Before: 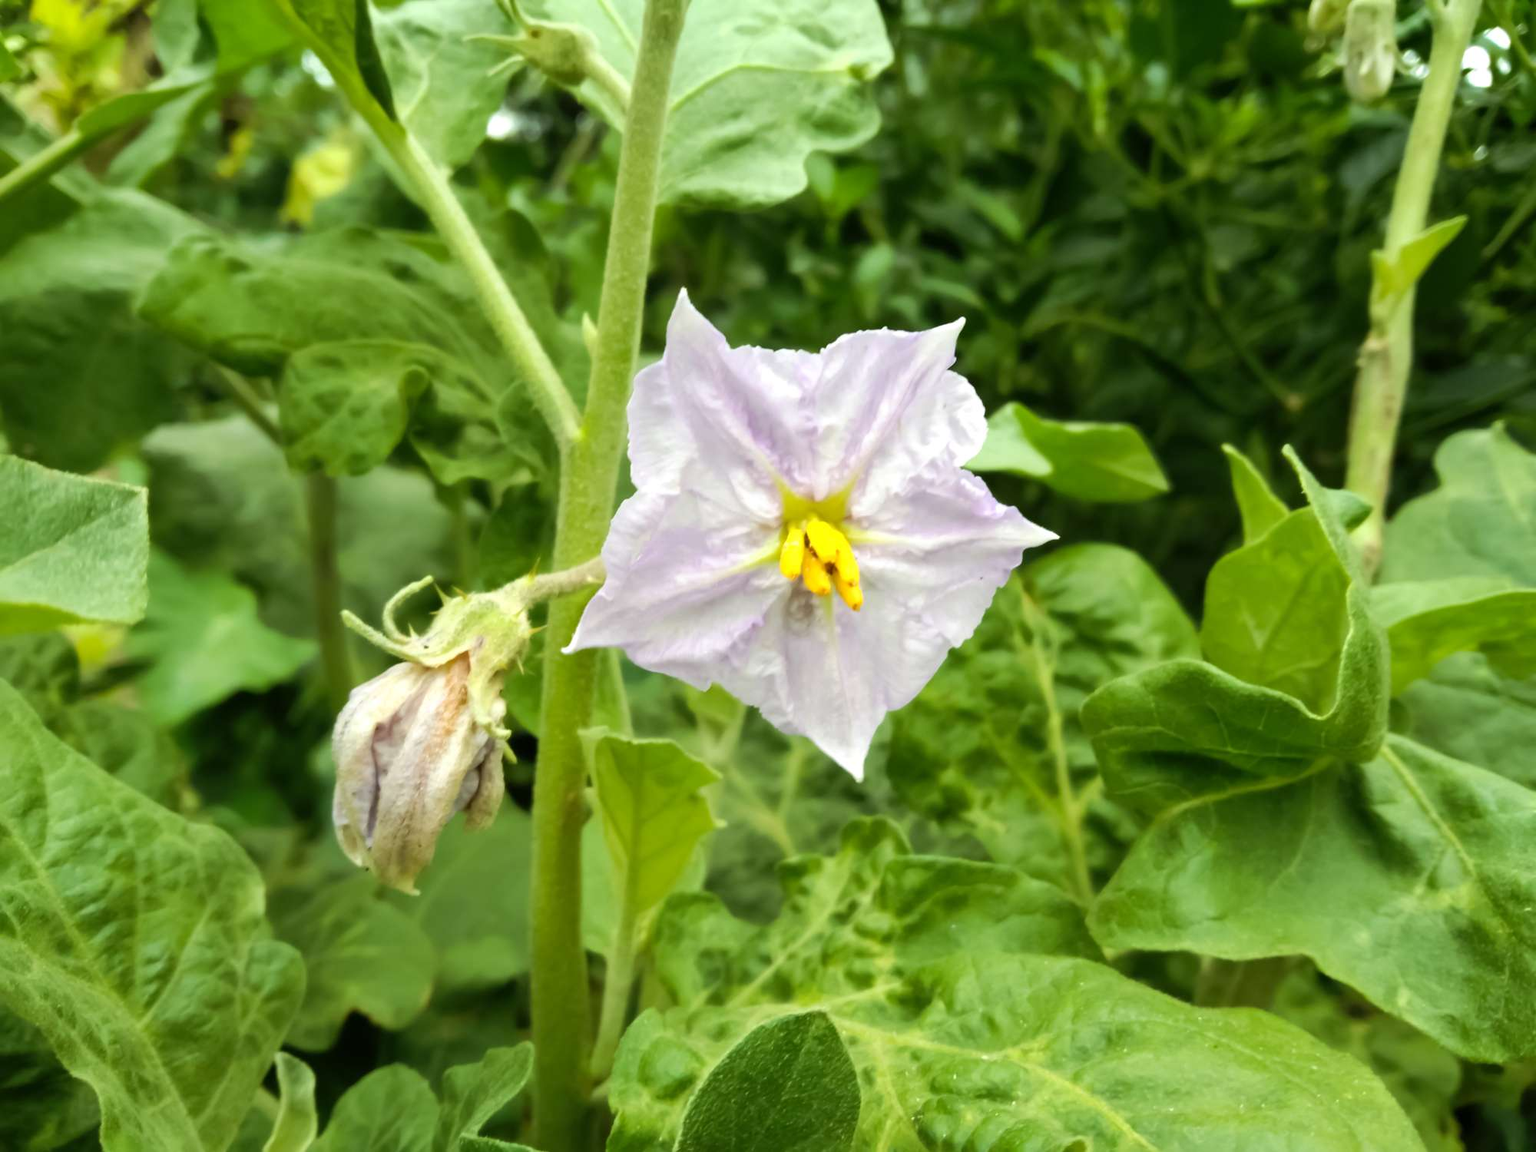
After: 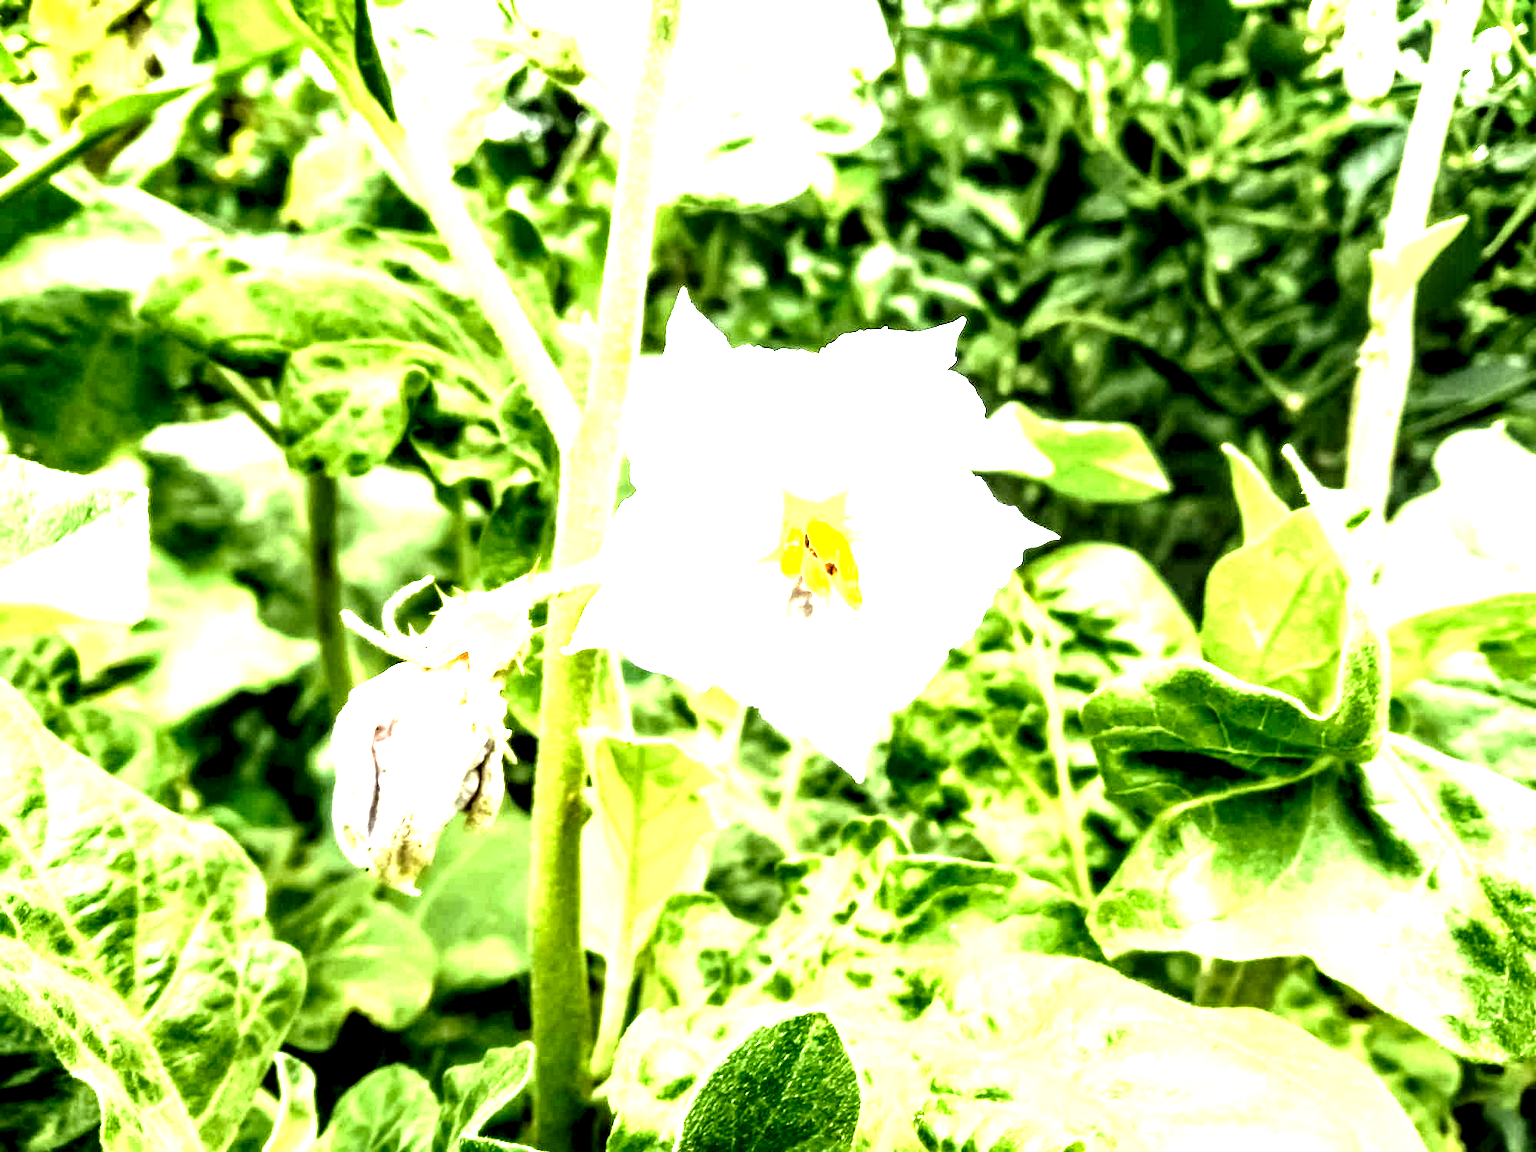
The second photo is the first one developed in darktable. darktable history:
exposure: exposure 1.996 EV, compensate exposure bias true, compensate highlight preservation false
local contrast: highlights 113%, shadows 43%, detail 291%
